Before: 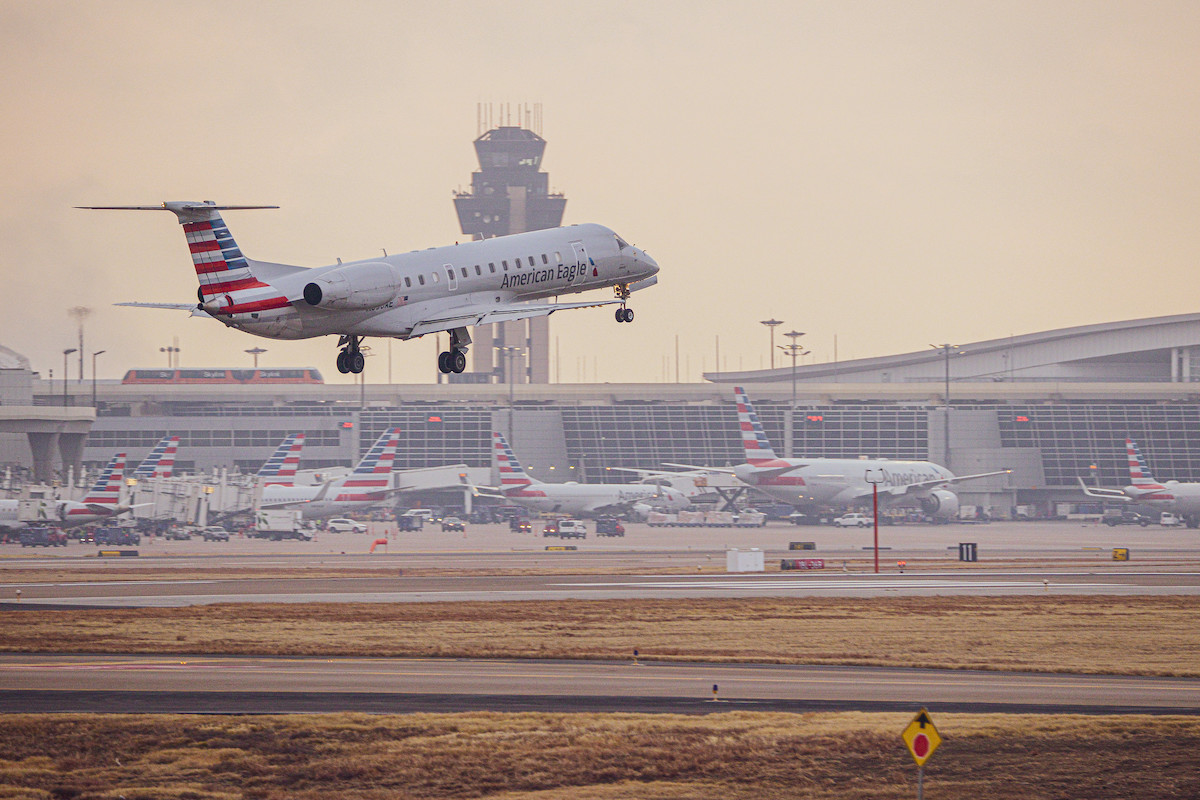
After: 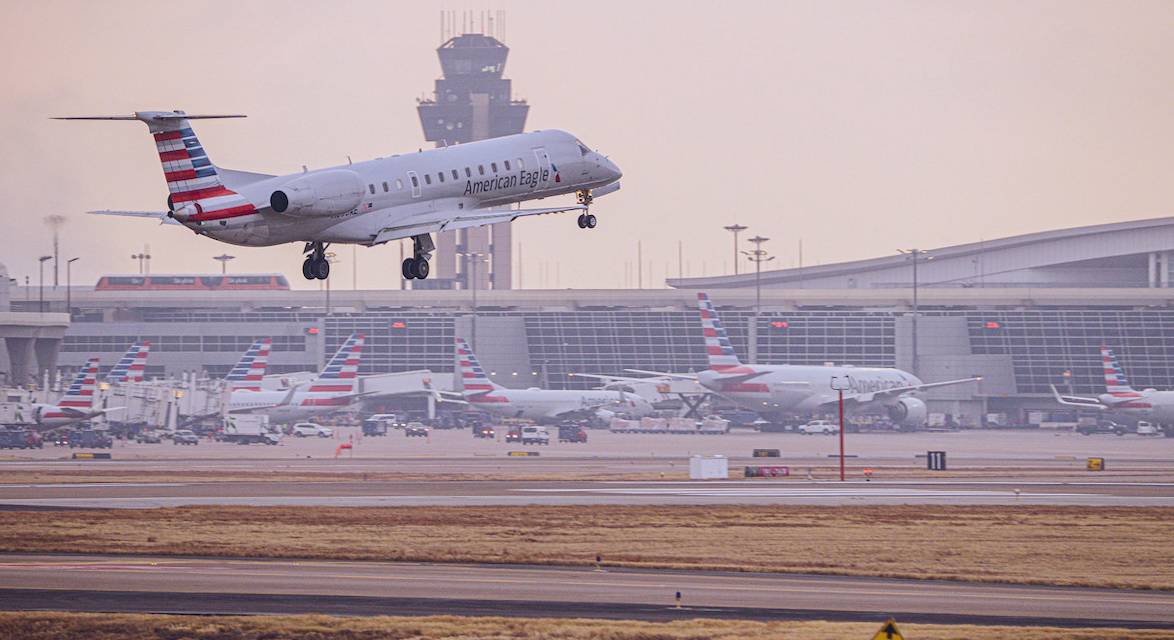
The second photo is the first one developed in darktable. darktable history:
rotate and perspective: lens shift (horizontal) -0.055, automatic cropping off
white balance: red 1.004, blue 1.096
crop and rotate: left 1.814%, top 12.818%, right 0.25%, bottom 9.225%
